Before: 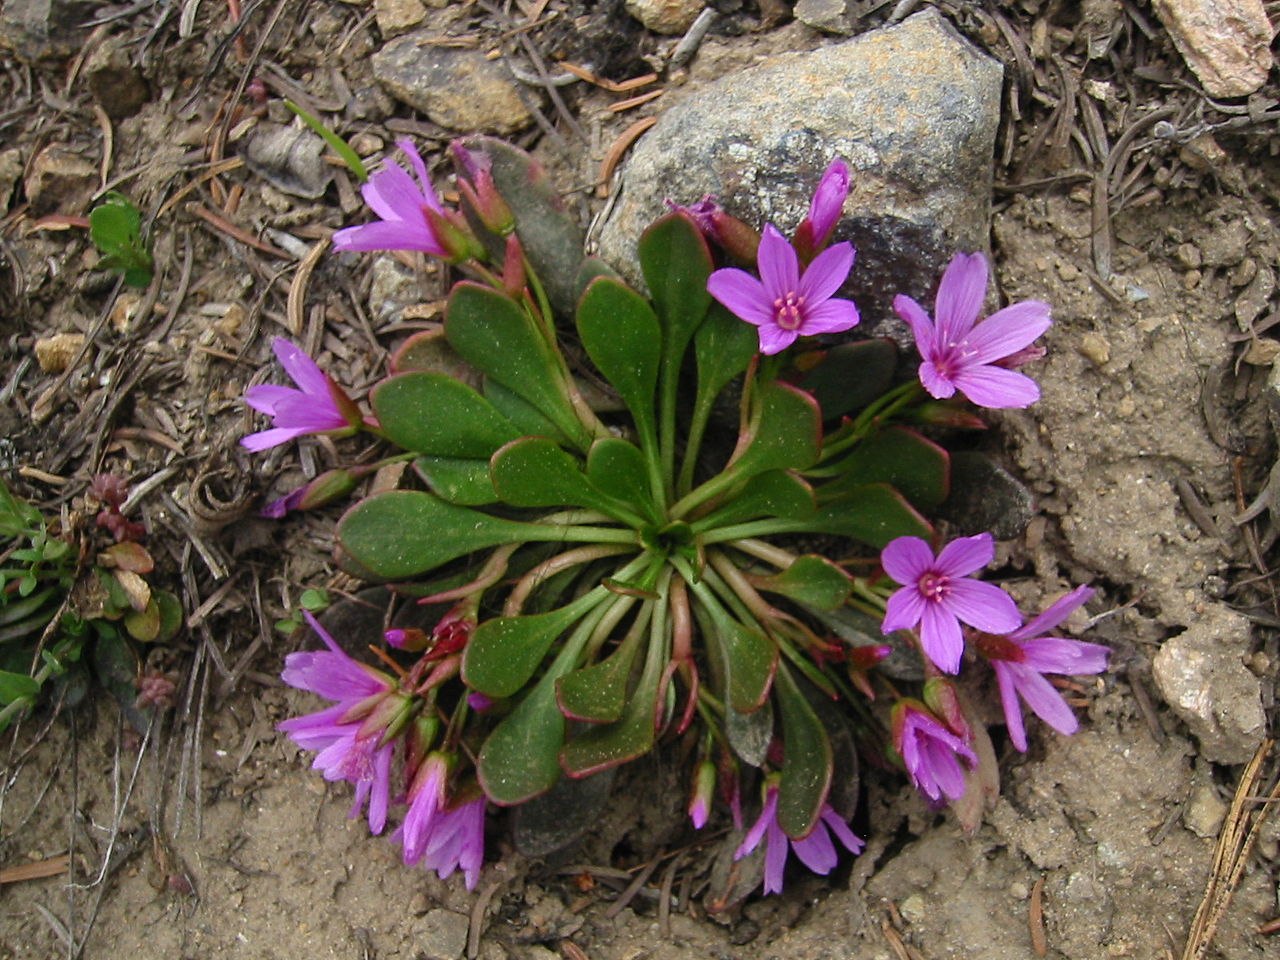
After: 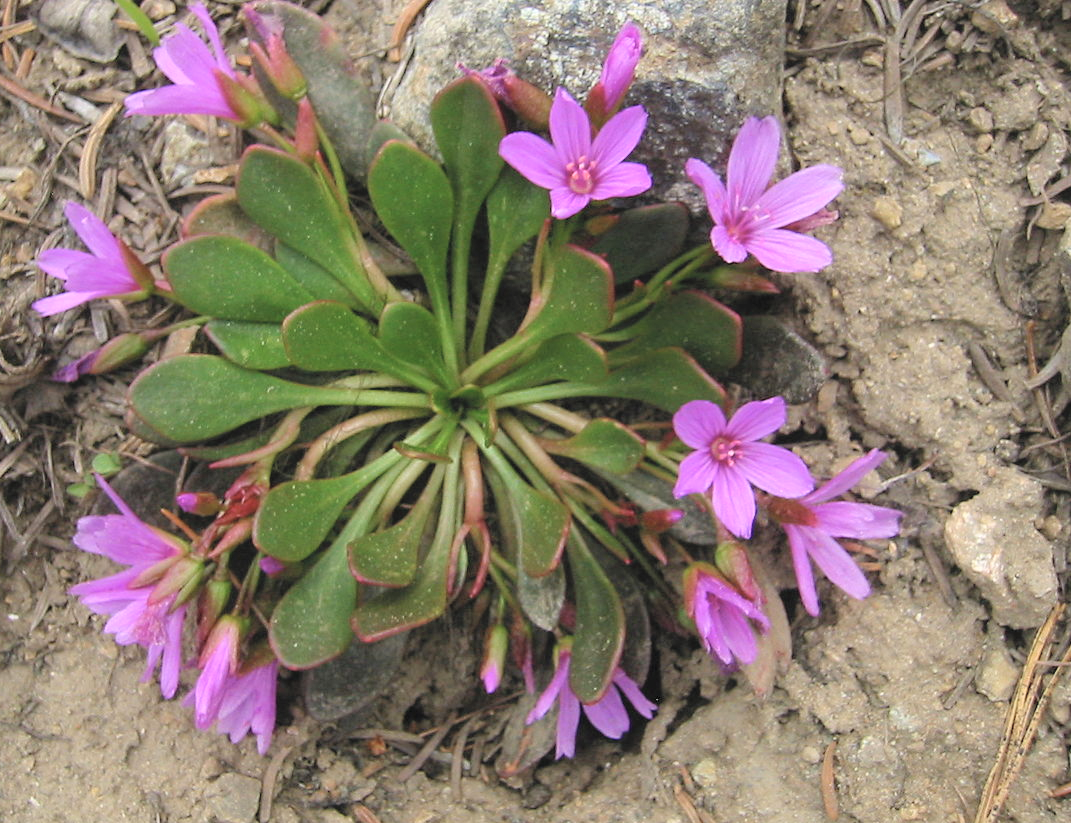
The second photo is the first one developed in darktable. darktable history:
contrast brightness saturation: brightness 0.28
crop: left 16.315%, top 14.246%
shadows and highlights: shadows -10, white point adjustment 1.5, highlights 10
